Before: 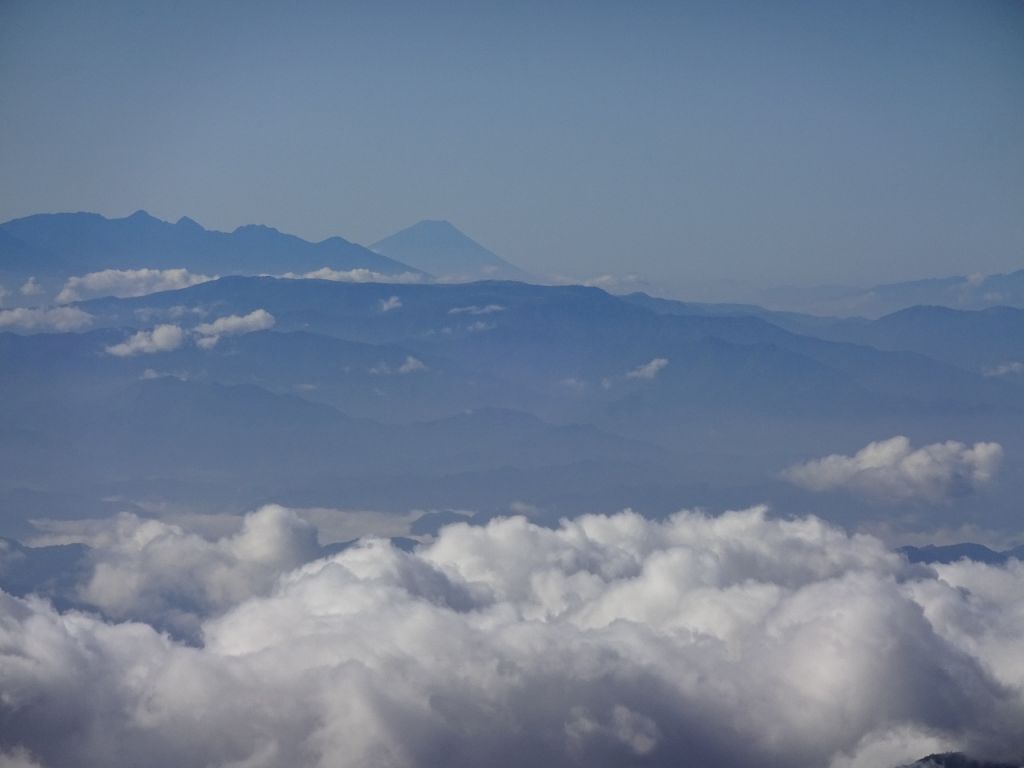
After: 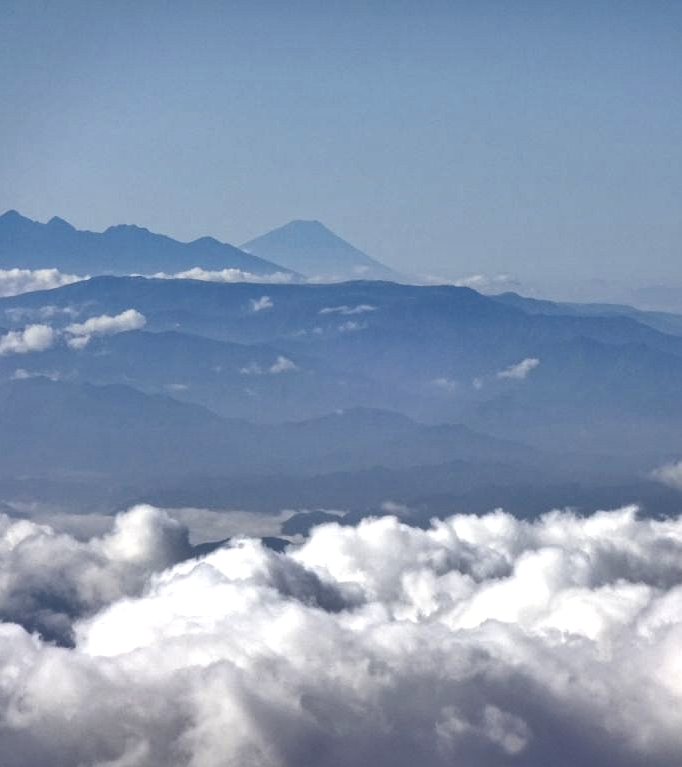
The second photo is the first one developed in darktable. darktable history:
contrast brightness saturation: saturation -0.17
exposure: black level correction 0, exposure 1.2 EV, compensate exposure bias true, compensate highlight preservation false
crop and rotate: left 12.673%, right 20.66%
shadows and highlights: white point adjustment -3.64, highlights -63.34, highlights color adjustment 42%, soften with gaussian
